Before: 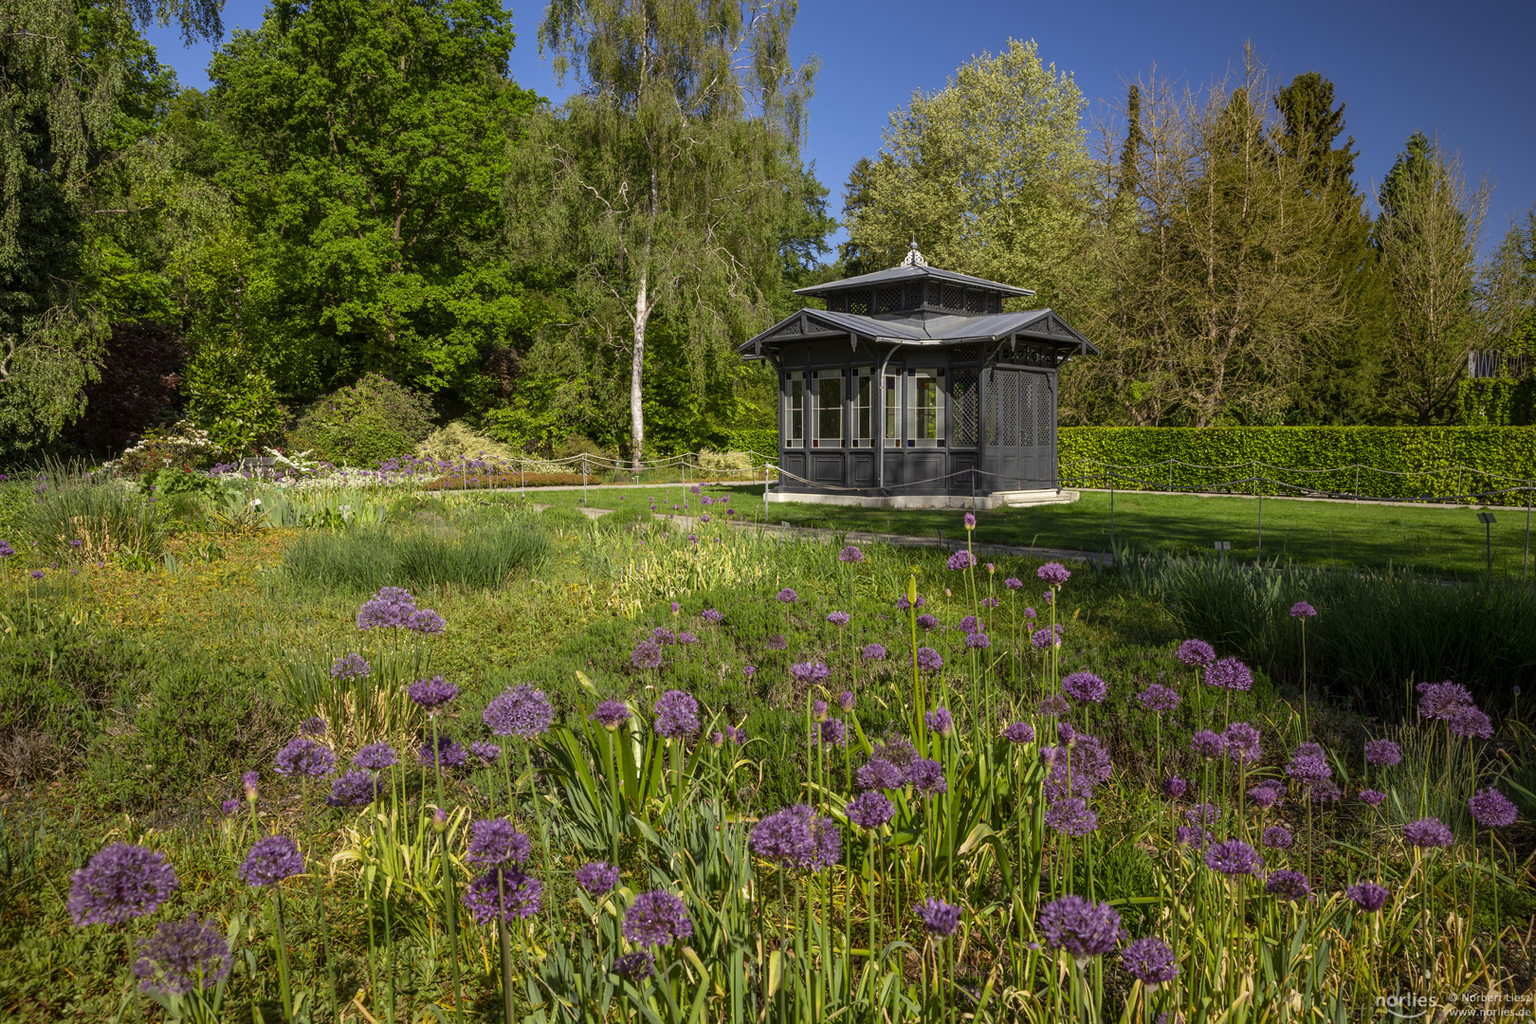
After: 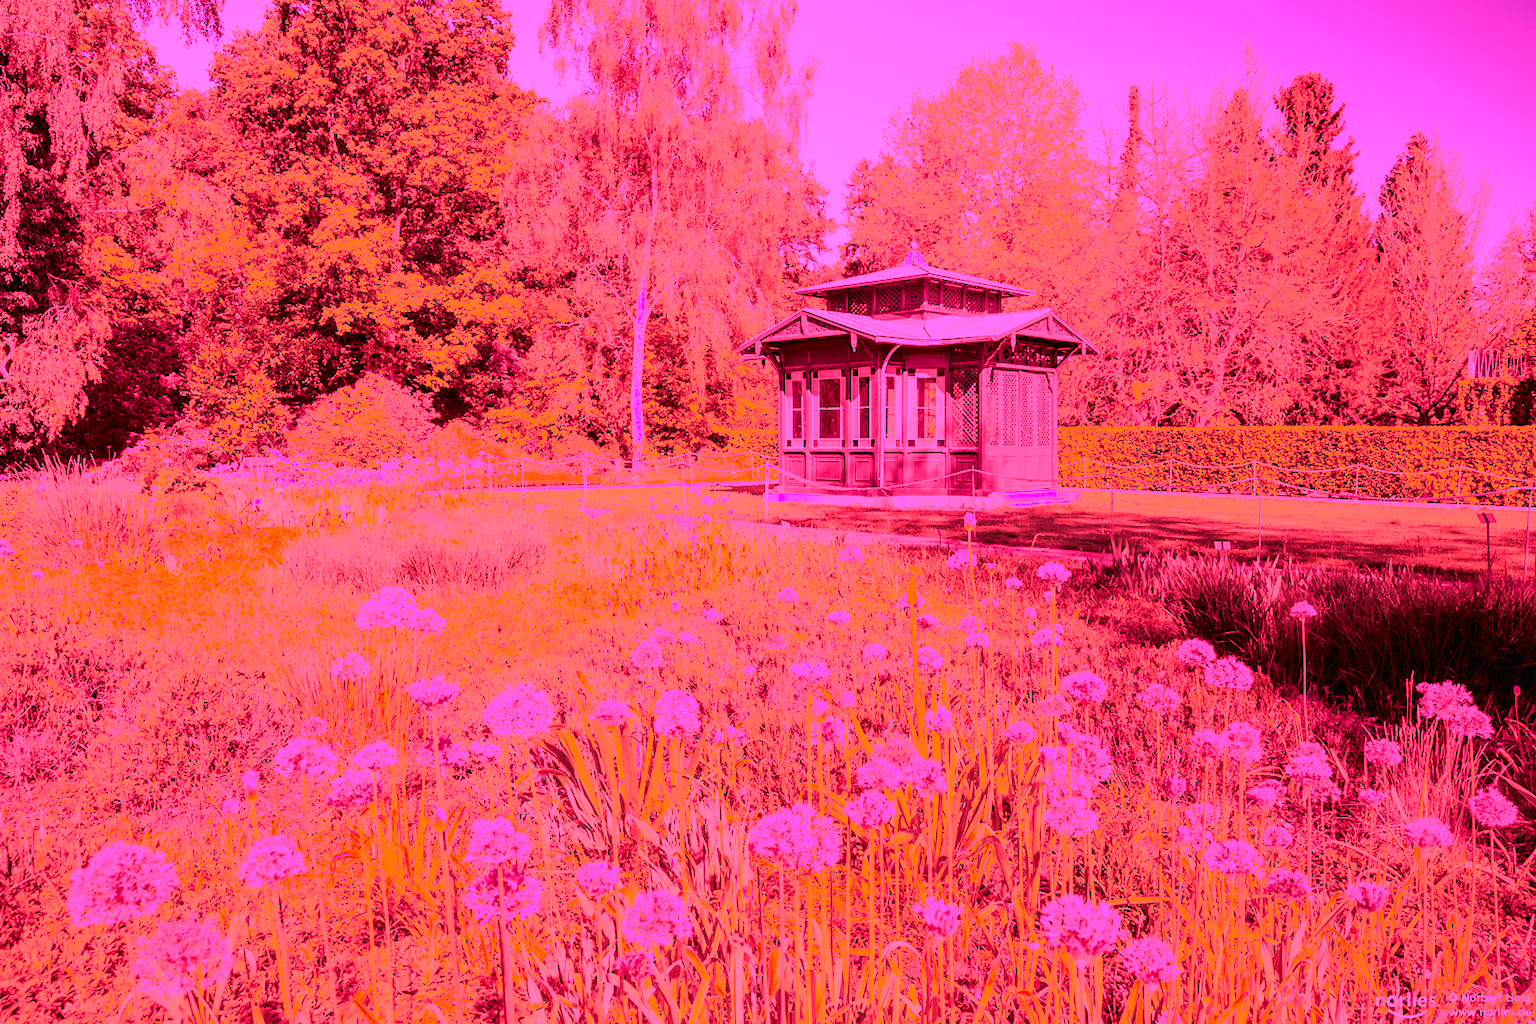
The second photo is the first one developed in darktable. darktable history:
white balance: red 4.26, blue 1.802
tone curve: curves: ch0 [(0, 0.009) (0.105, 0.054) (0.195, 0.132) (0.289, 0.278) (0.384, 0.391) (0.513, 0.53) (0.66, 0.667) (0.895, 0.863) (1, 0.919)]; ch1 [(0, 0) (0.161, 0.092) (0.35, 0.33) (0.403, 0.395) (0.456, 0.469) (0.502, 0.499) (0.519, 0.514) (0.576, 0.584) (0.642, 0.658) (0.701, 0.742) (1, 0.942)]; ch2 [(0, 0) (0.371, 0.362) (0.437, 0.437) (0.501, 0.5) (0.53, 0.528) (0.569, 0.564) (0.619, 0.58) (0.883, 0.752) (1, 0.929)], color space Lab, independent channels, preserve colors none
